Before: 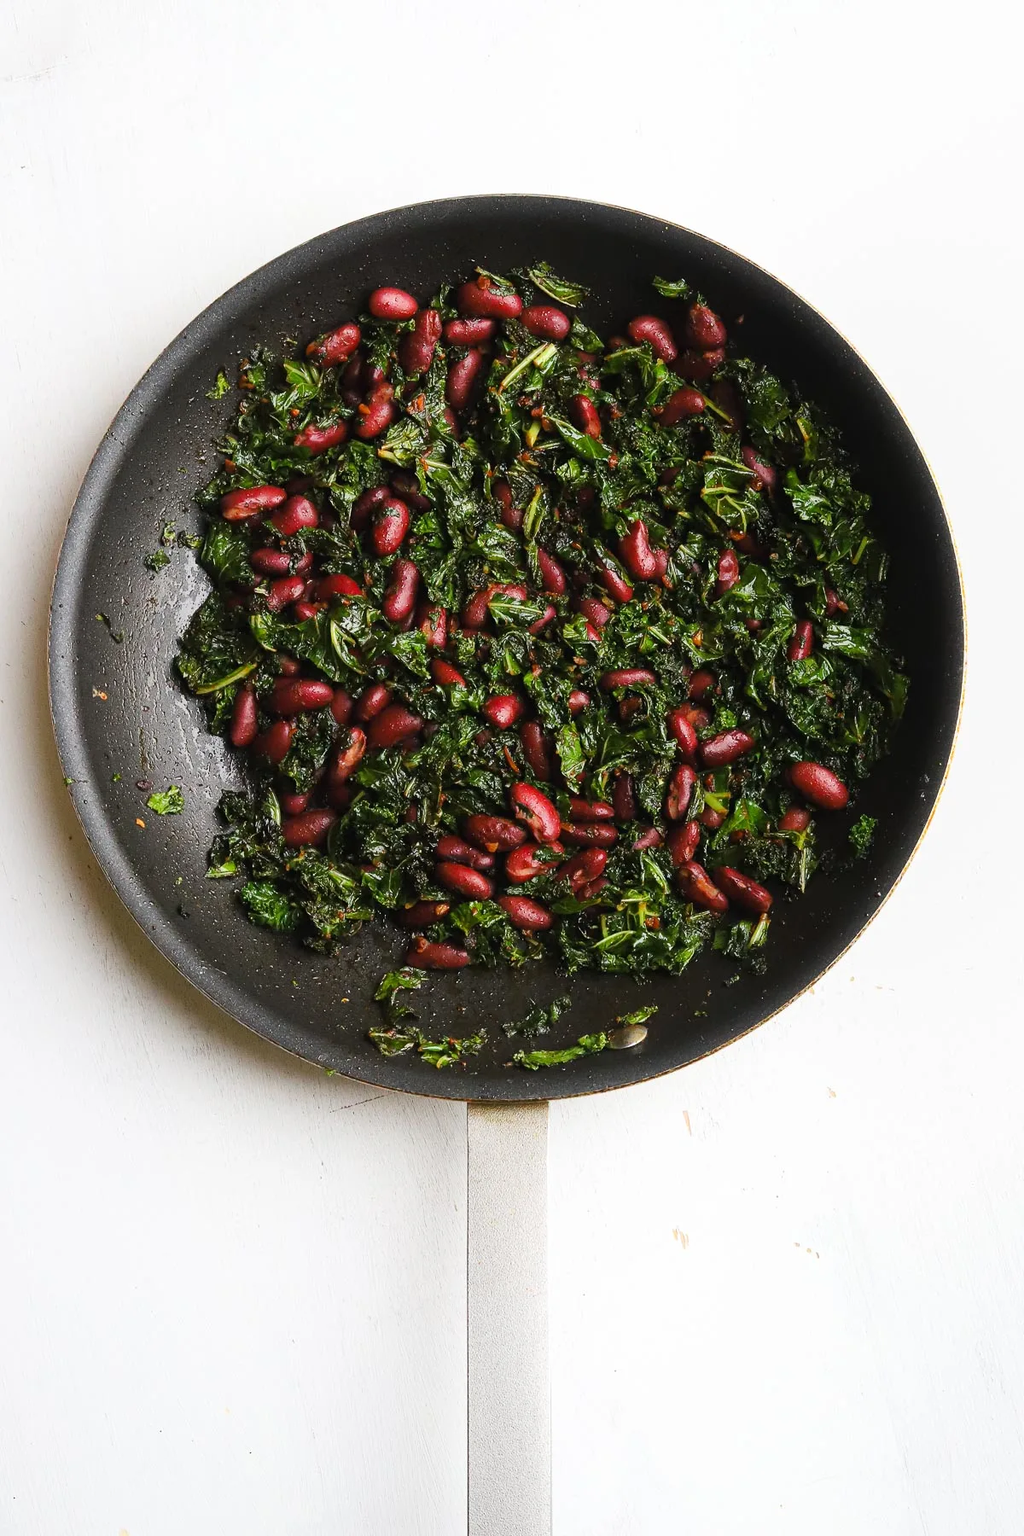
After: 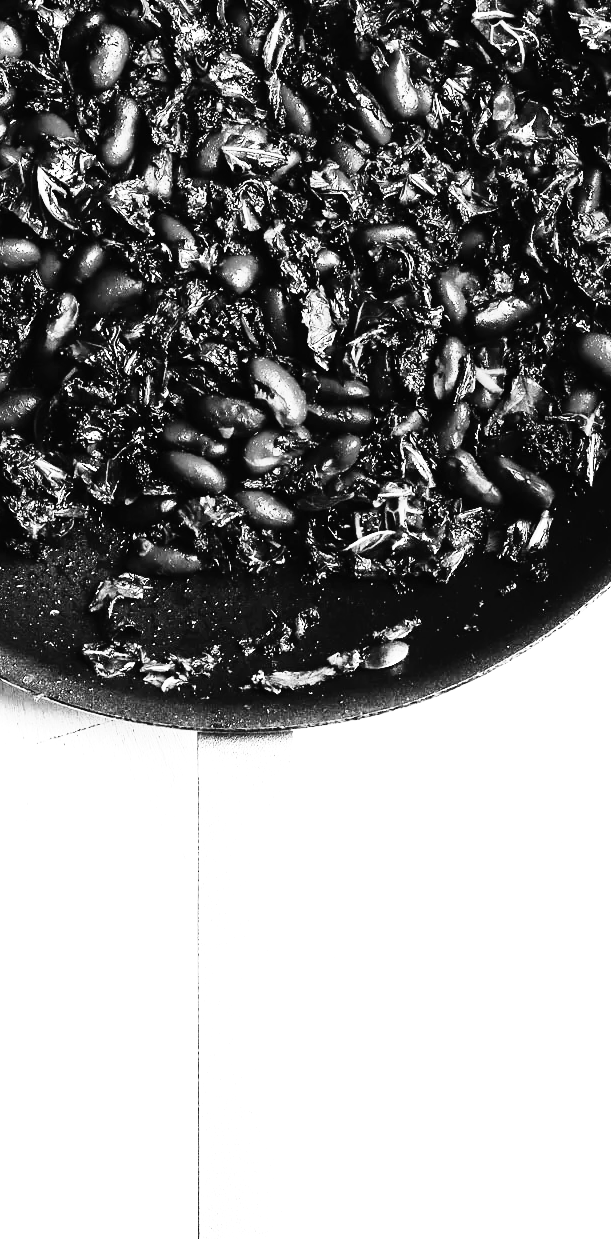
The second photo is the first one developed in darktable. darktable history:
crop and rotate: left 29.237%, top 31.152%, right 19.807%
exposure: black level correction 0, exposure 0.9 EV, compensate highlight preservation false
monochrome: on, module defaults
tone curve: curves: ch0 [(0, 0) (0.003, 0.005) (0.011, 0.008) (0.025, 0.01) (0.044, 0.014) (0.069, 0.017) (0.1, 0.022) (0.136, 0.028) (0.177, 0.037) (0.224, 0.049) (0.277, 0.091) (0.335, 0.168) (0.399, 0.292) (0.468, 0.463) (0.543, 0.637) (0.623, 0.792) (0.709, 0.903) (0.801, 0.963) (0.898, 0.985) (1, 1)], preserve colors none
